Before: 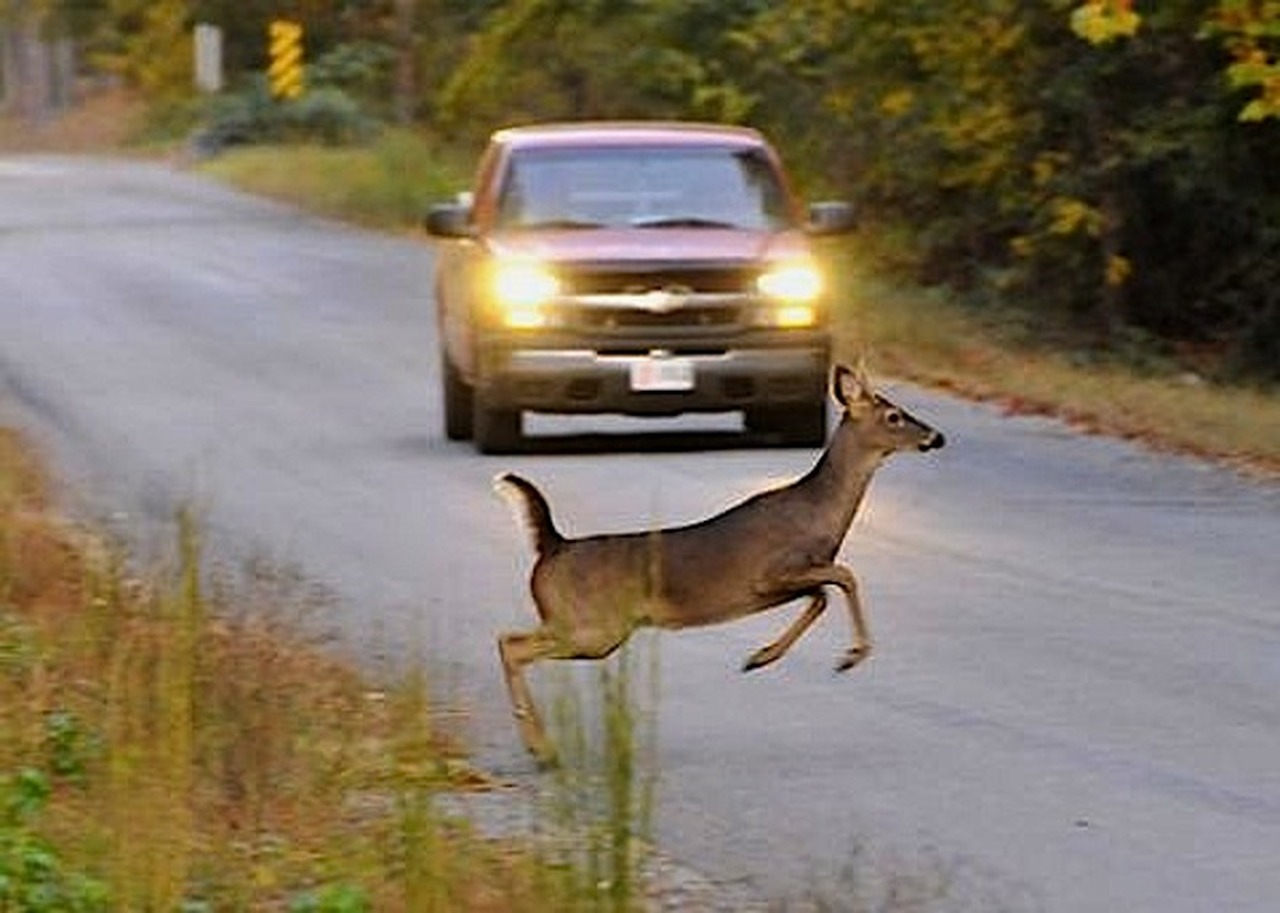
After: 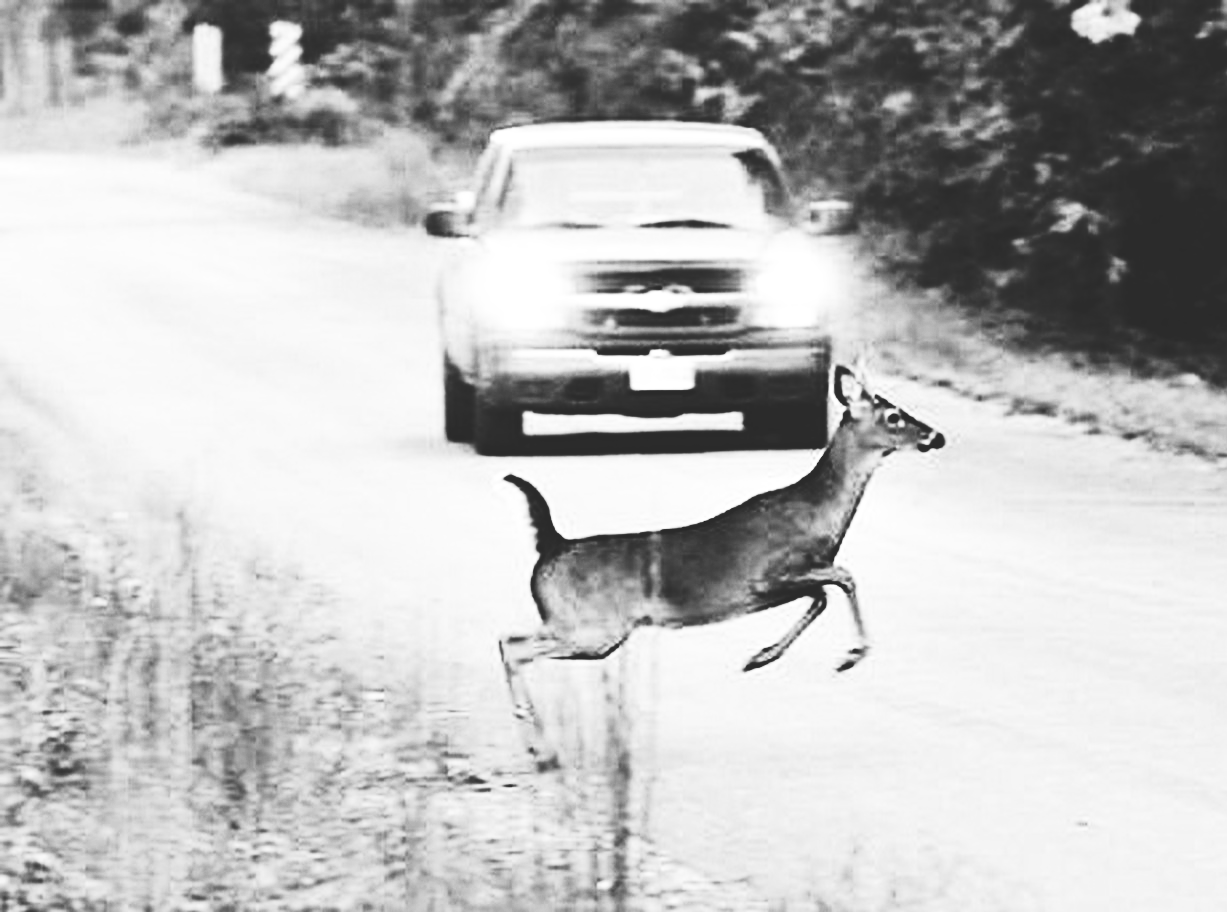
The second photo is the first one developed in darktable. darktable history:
color balance rgb: shadows lift › chroma 1%, shadows lift › hue 113°, highlights gain › chroma 0.2%, highlights gain › hue 333°, perceptual saturation grading › global saturation 20%, perceptual saturation grading › highlights -50%, perceptual saturation grading › shadows 25%, contrast -10%
tone equalizer: -8 EV -0.75 EV, -7 EV -0.7 EV, -6 EV -0.6 EV, -5 EV -0.4 EV, -3 EV 0.4 EV, -2 EV 0.6 EV, -1 EV 0.7 EV, +0 EV 0.75 EV, edges refinement/feathering 500, mask exposure compensation -1.57 EV, preserve details no
crop: right 4.126%, bottom 0.031%
tone curve: curves: ch0 [(0, 0) (0.003, 0.169) (0.011, 0.173) (0.025, 0.177) (0.044, 0.184) (0.069, 0.191) (0.1, 0.199) (0.136, 0.206) (0.177, 0.221) (0.224, 0.248) (0.277, 0.284) (0.335, 0.344) (0.399, 0.413) (0.468, 0.497) (0.543, 0.594) (0.623, 0.691) (0.709, 0.779) (0.801, 0.868) (0.898, 0.931) (1, 1)], preserve colors none
color zones: curves: ch1 [(0, -0.394) (0.143, -0.394) (0.286, -0.394) (0.429, -0.392) (0.571, -0.391) (0.714, -0.391) (0.857, -0.391) (1, -0.394)]
color correction: highlights a* -5.3, highlights b* 9.8, shadows a* 9.8, shadows b* 24.26
base curve: curves: ch0 [(0, 0) (0.007, 0.004) (0.027, 0.03) (0.046, 0.07) (0.207, 0.54) (0.442, 0.872) (0.673, 0.972) (1, 1)], preserve colors none
